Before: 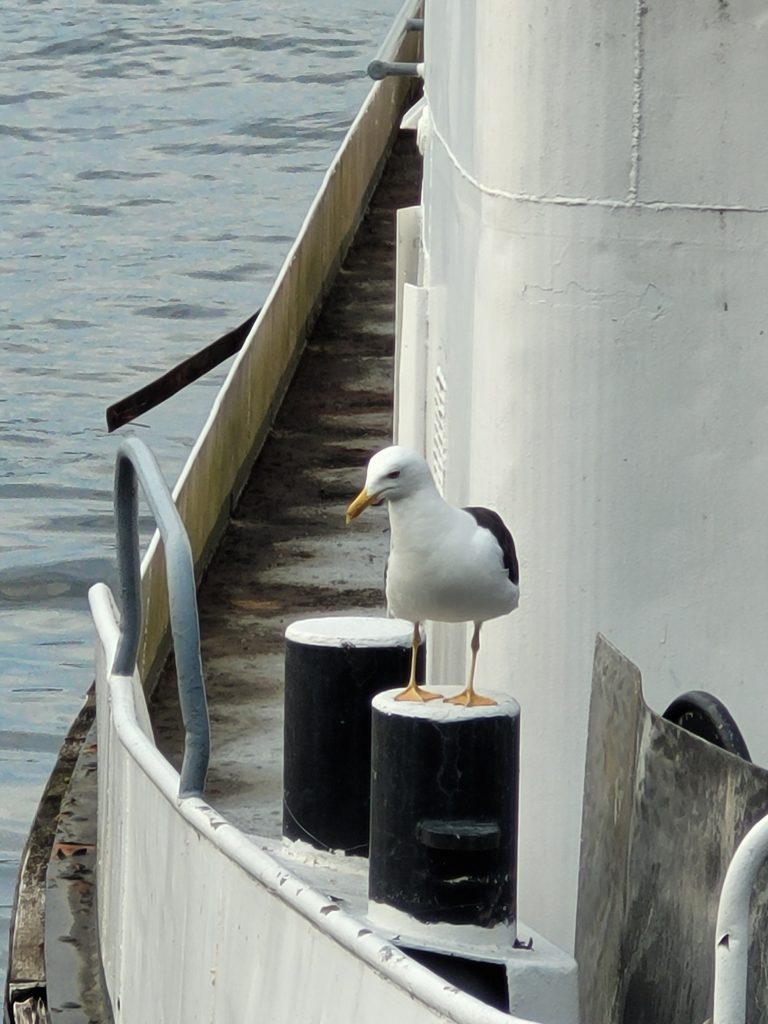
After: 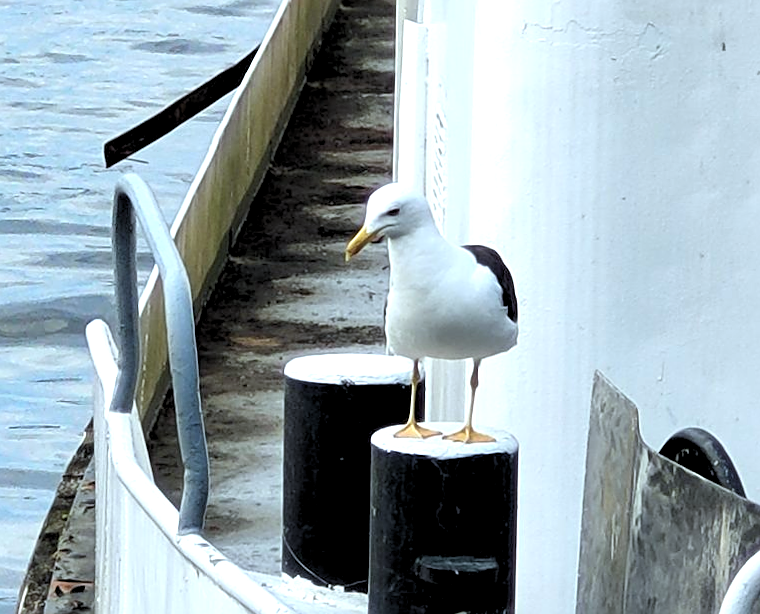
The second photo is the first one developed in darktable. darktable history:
crop and rotate: top 25.357%, bottom 13.942%
exposure: black level correction 0, exposure 0.5 EV, compensate exposure bias true, compensate highlight preservation false
contrast brightness saturation: contrast 0.08, saturation 0.02
white balance: red 0.924, blue 1.095
rotate and perspective: rotation 0.174°, lens shift (vertical) 0.013, lens shift (horizontal) 0.019, shear 0.001, automatic cropping original format, crop left 0.007, crop right 0.991, crop top 0.016, crop bottom 0.997
rgb levels: levels [[0.01, 0.419, 0.839], [0, 0.5, 1], [0, 0.5, 1]]
sharpen: on, module defaults
